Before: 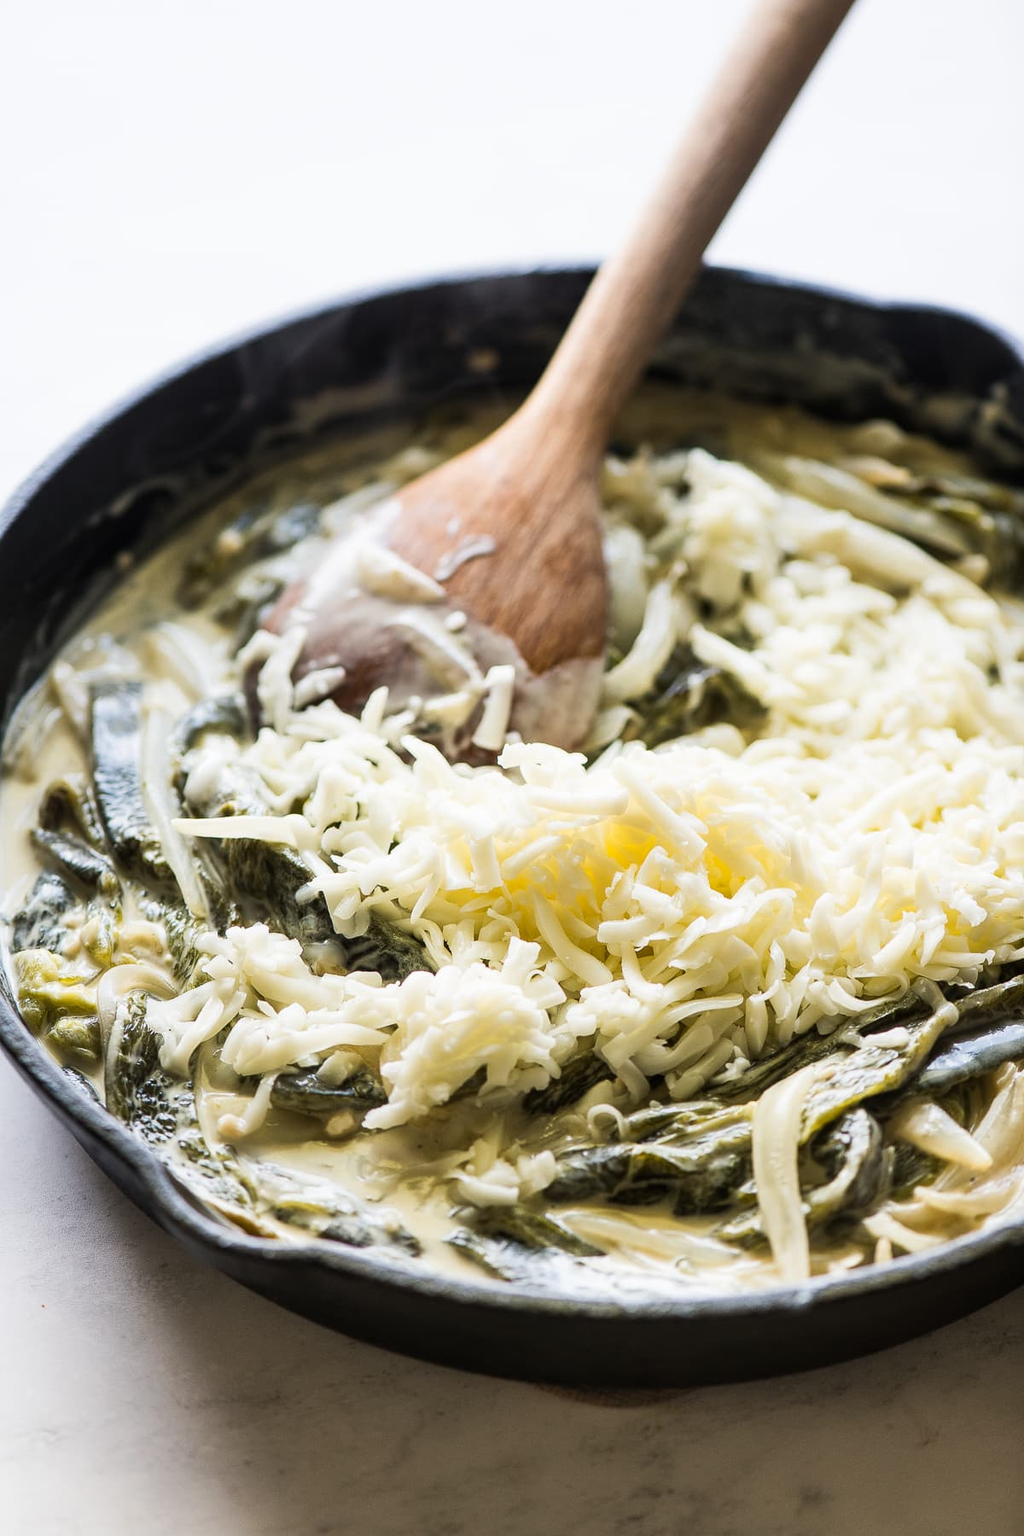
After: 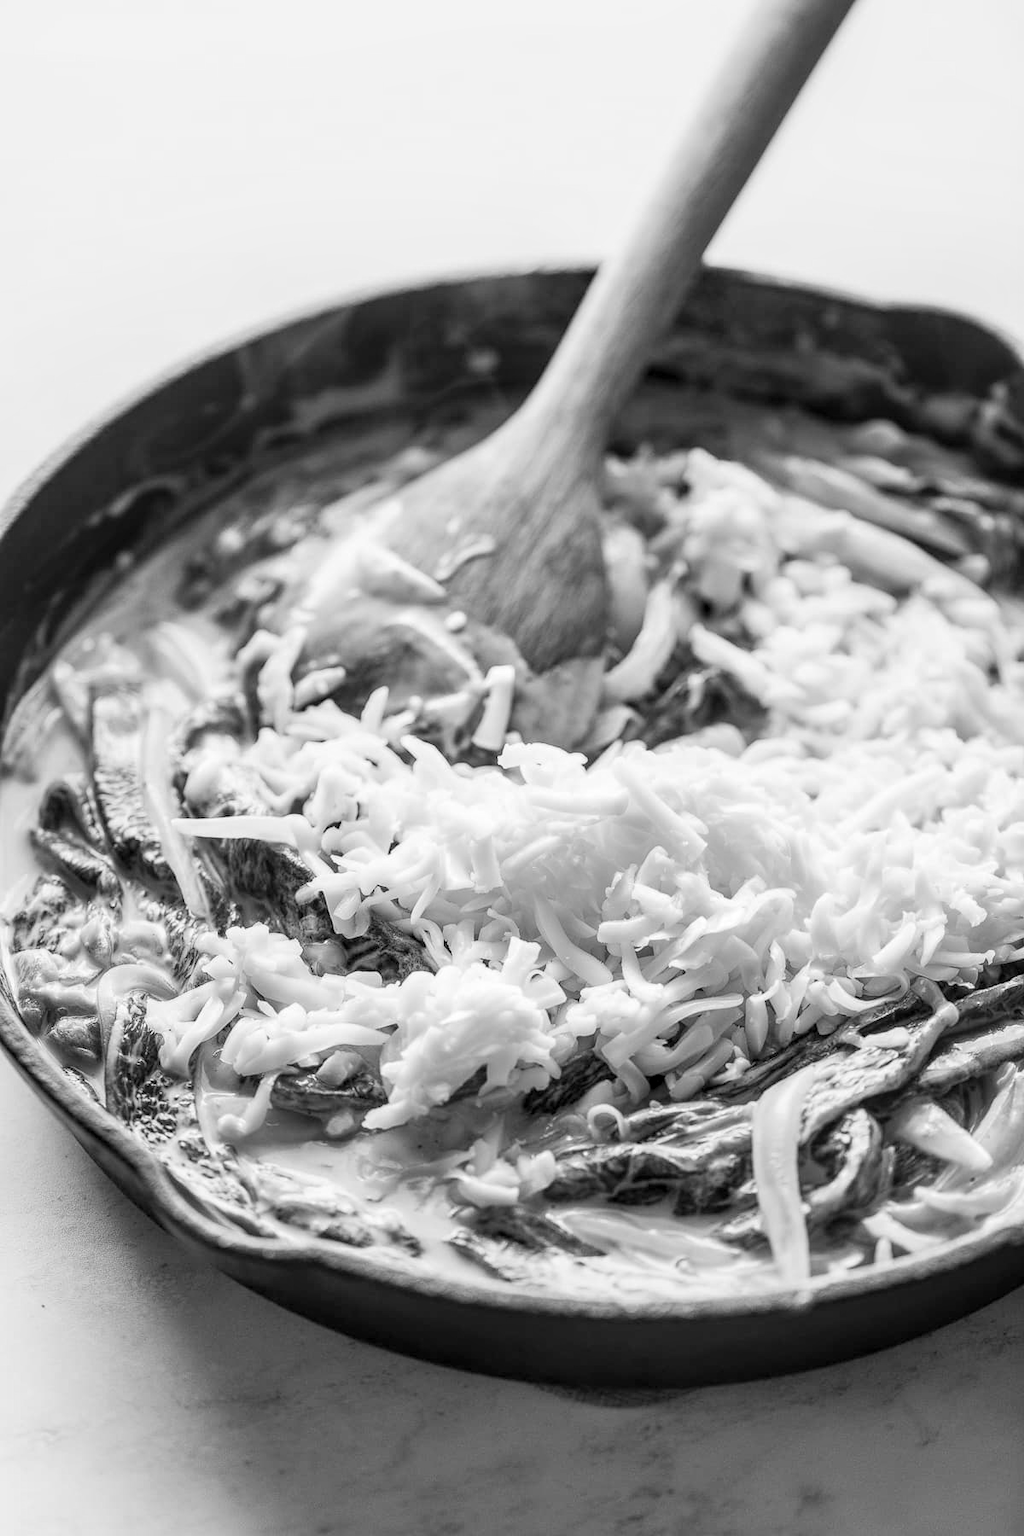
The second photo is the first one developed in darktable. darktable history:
local contrast: detail 130%
color calibration: output gray [0.18, 0.41, 0.41, 0], gray › normalize channels true, illuminant same as pipeline (D50), adaptation XYZ, x 0.346, y 0.359, gamut compression 0
contrast brightness saturation: brightness 0.15
